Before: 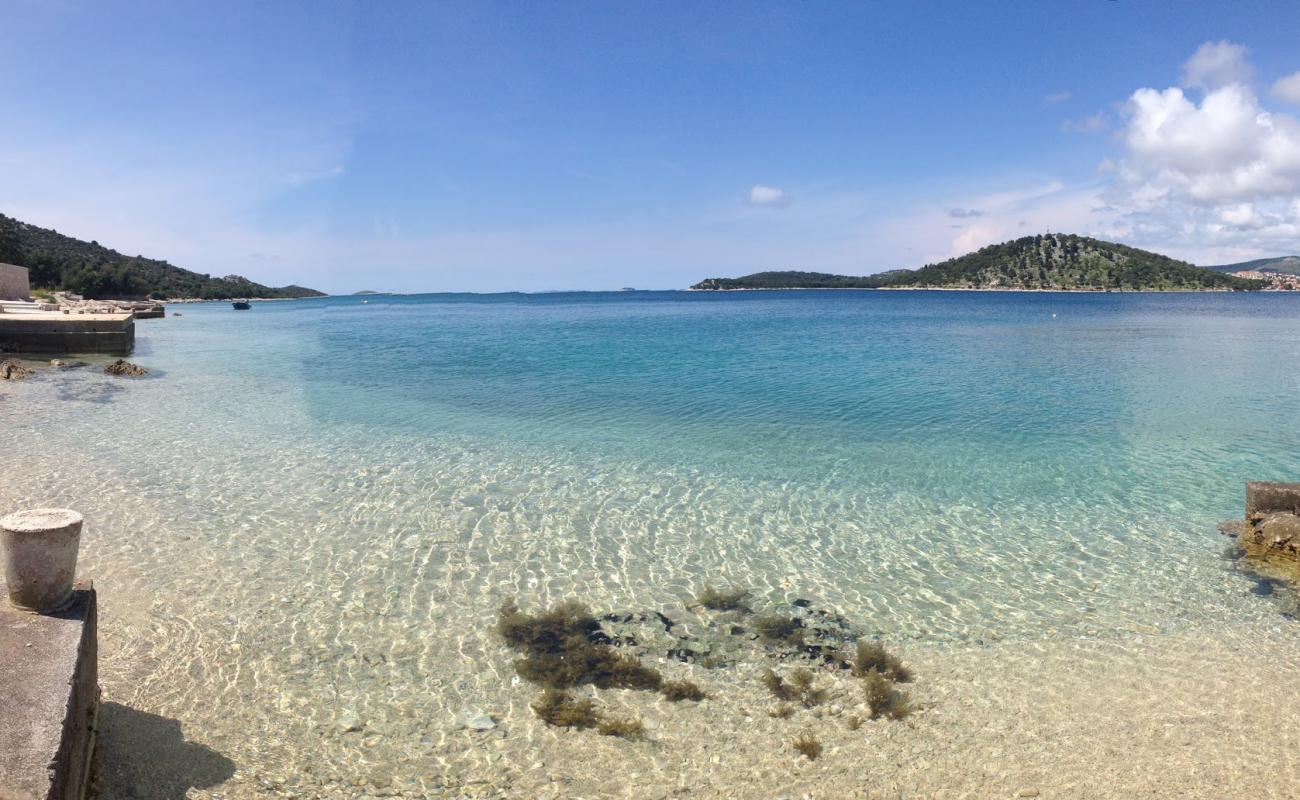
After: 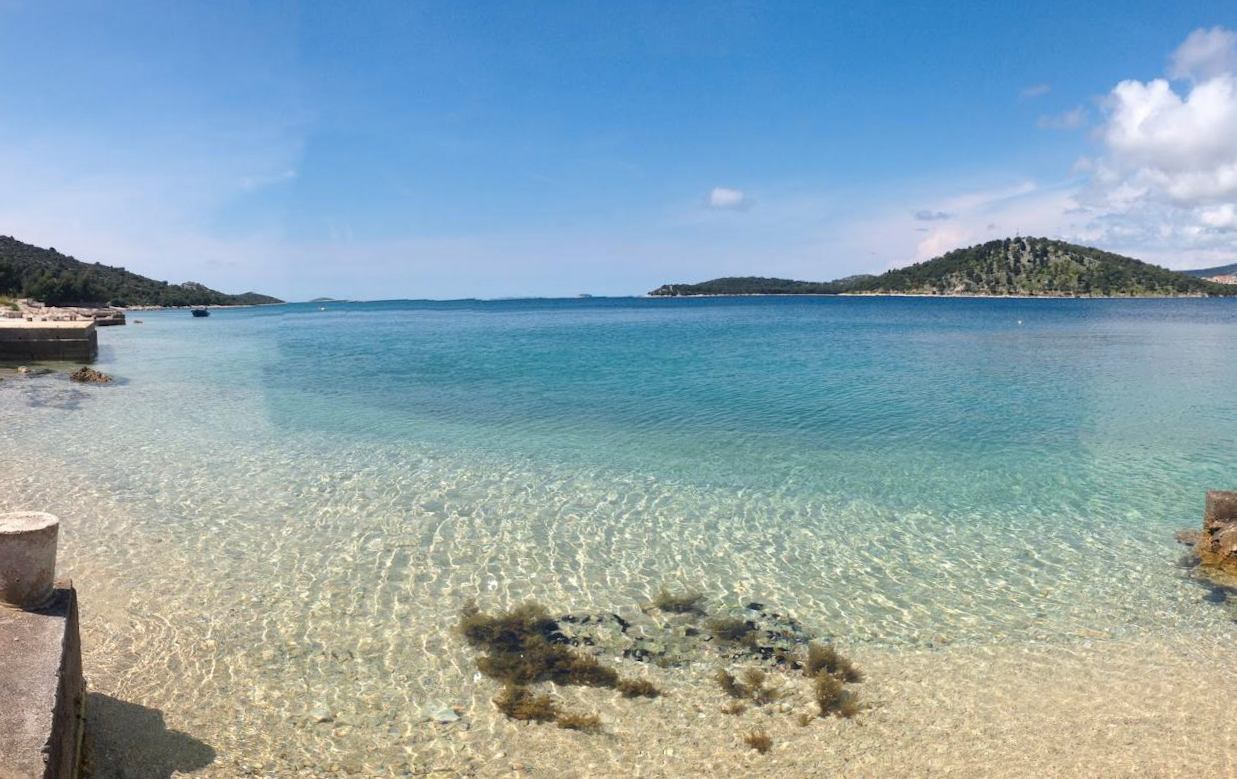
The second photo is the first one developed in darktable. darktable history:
rotate and perspective: rotation 0.074°, lens shift (vertical) 0.096, lens shift (horizontal) -0.041, crop left 0.043, crop right 0.952, crop top 0.024, crop bottom 0.979
color zones: curves: ch1 [(0.235, 0.558) (0.75, 0.5)]; ch2 [(0.25, 0.462) (0.749, 0.457)], mix 25.94%
